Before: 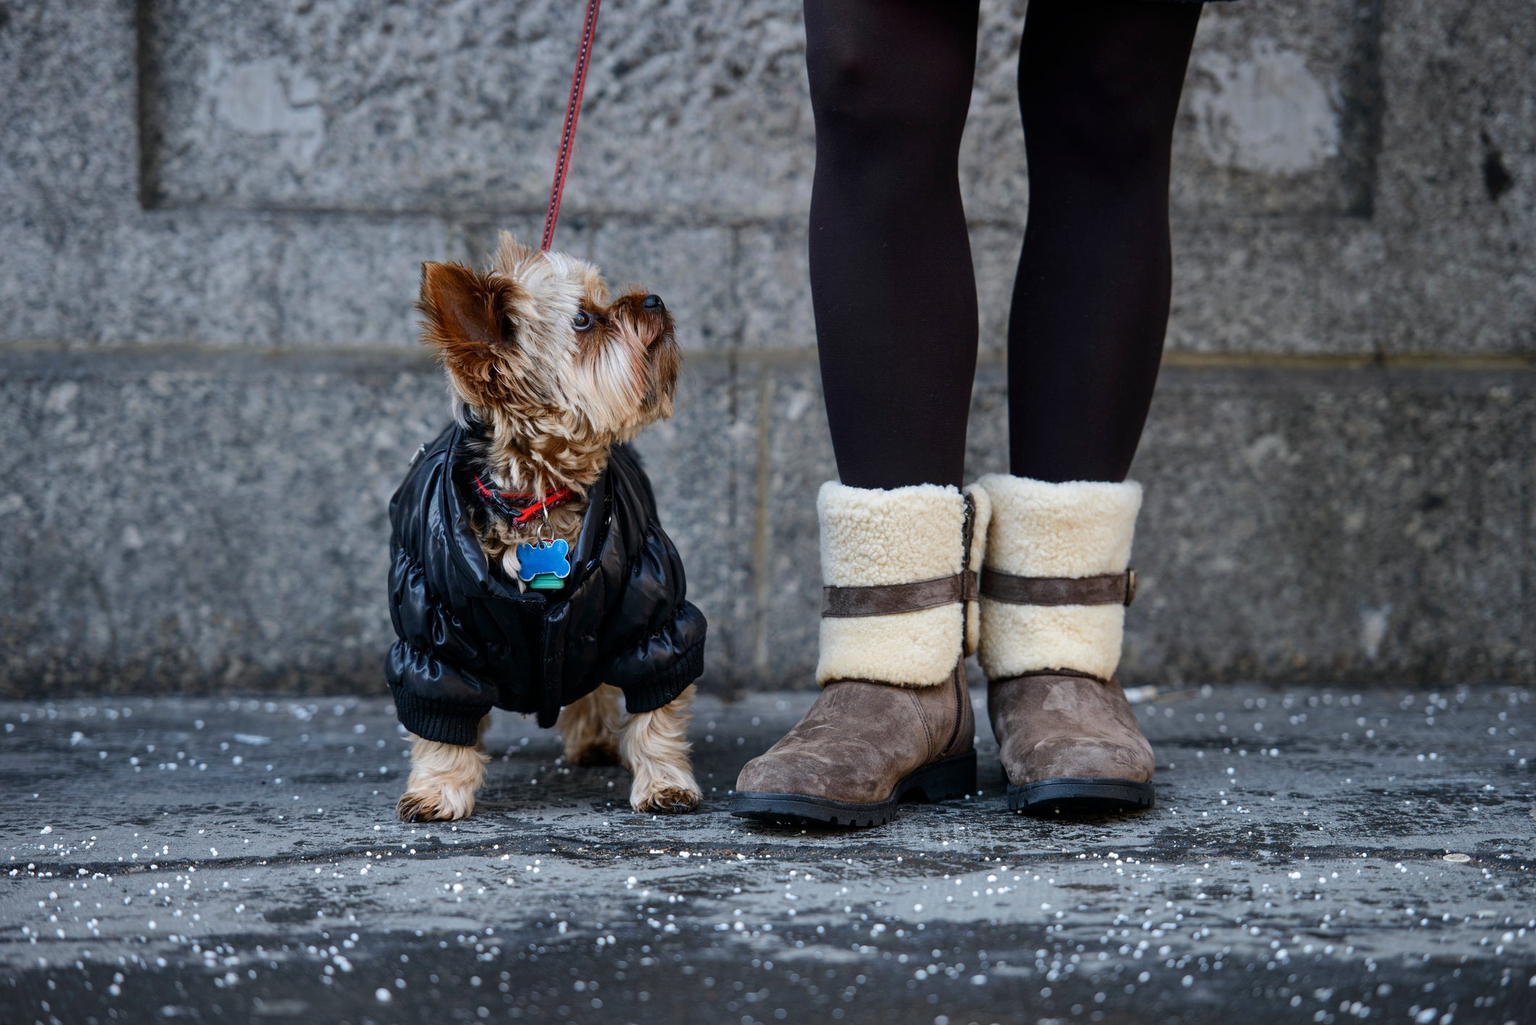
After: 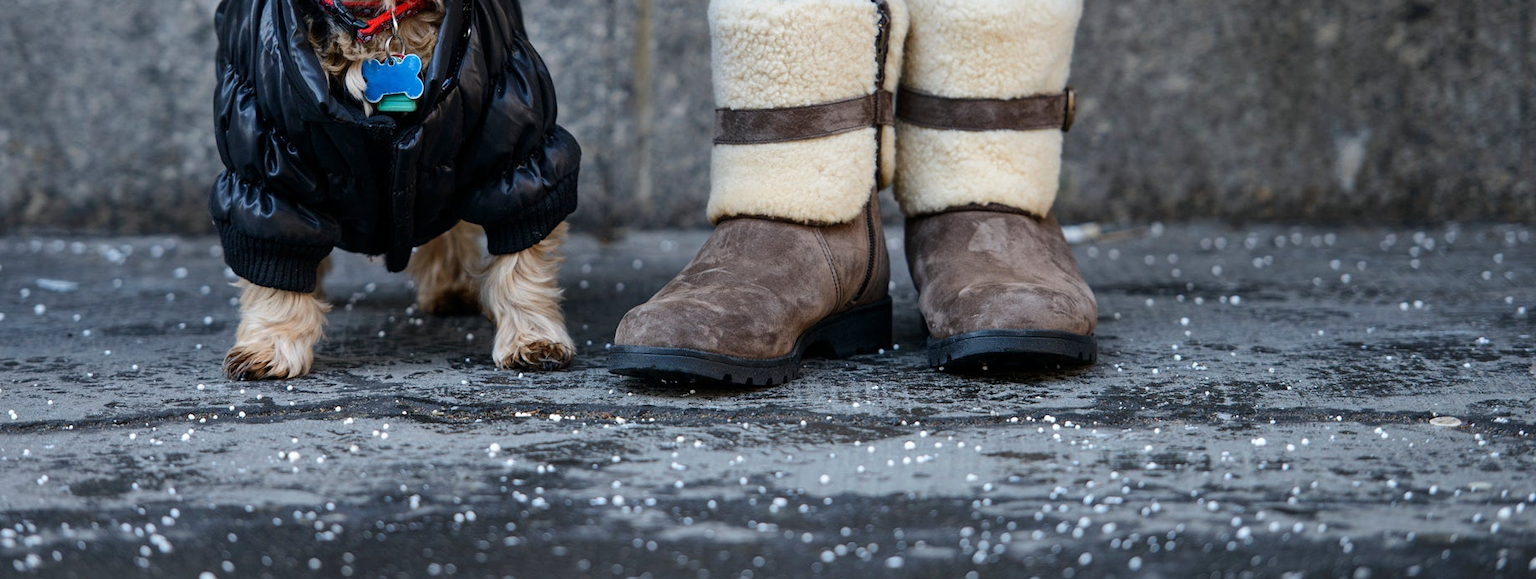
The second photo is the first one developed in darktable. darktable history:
crop and rotate: left 13.26%, top 48.038%, bottom 2.891%
